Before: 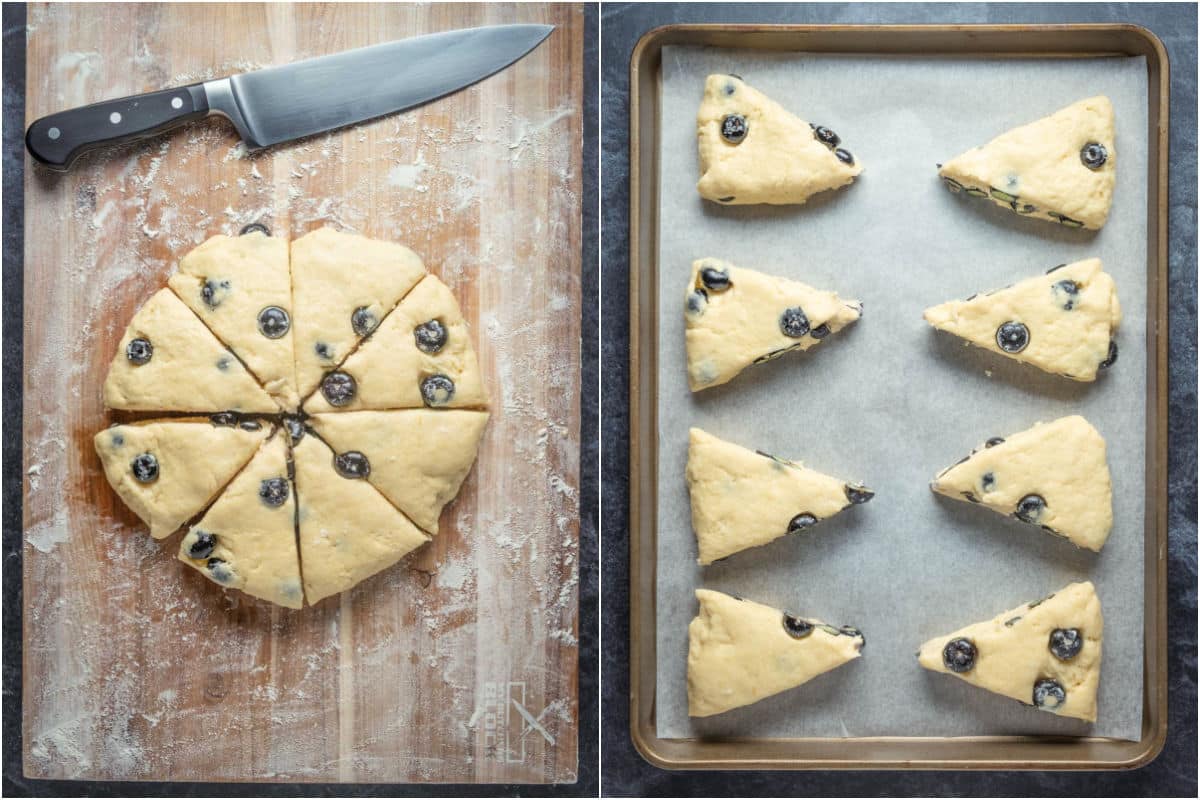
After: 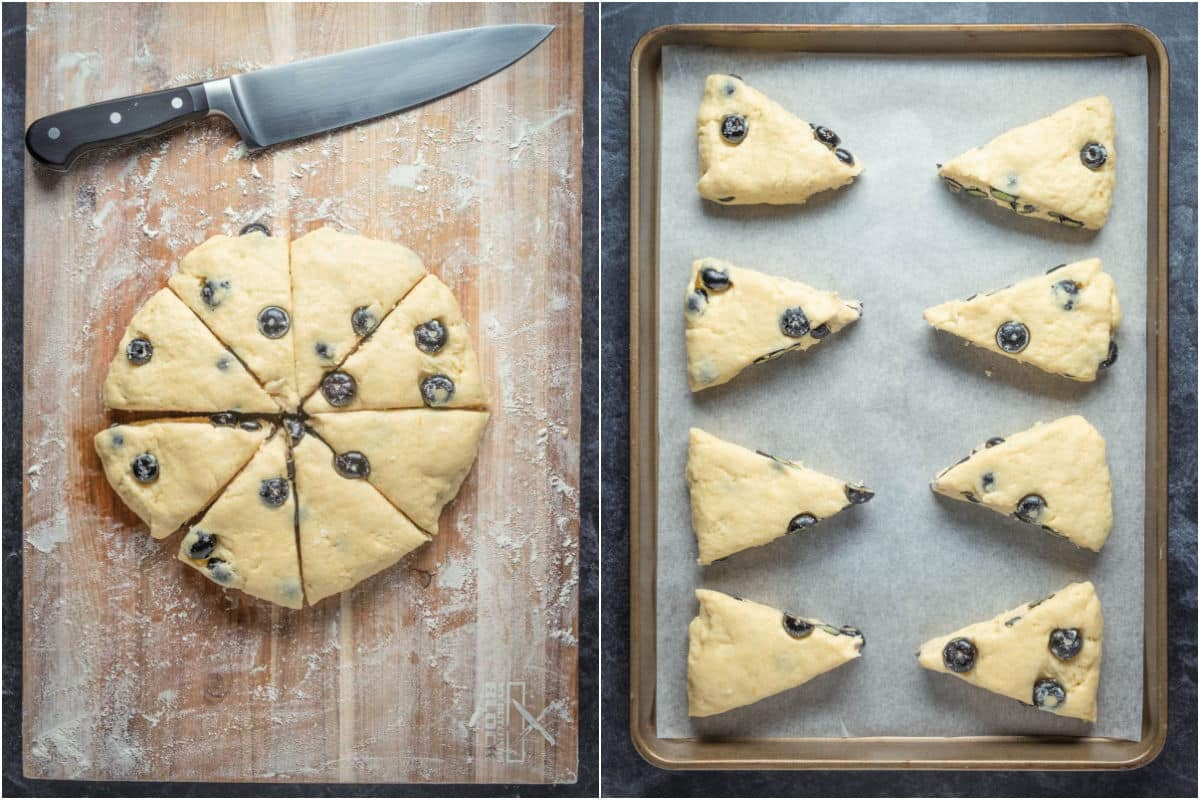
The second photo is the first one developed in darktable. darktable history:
color zones: curves: ch0 [(0, 0.465) (0.092, 0.596) (0.289, 0.464) (0.429, 0.453) (0.571, 0.464) (0.714, 0.455) (0.857, 0.462) (1, 0.465)]
